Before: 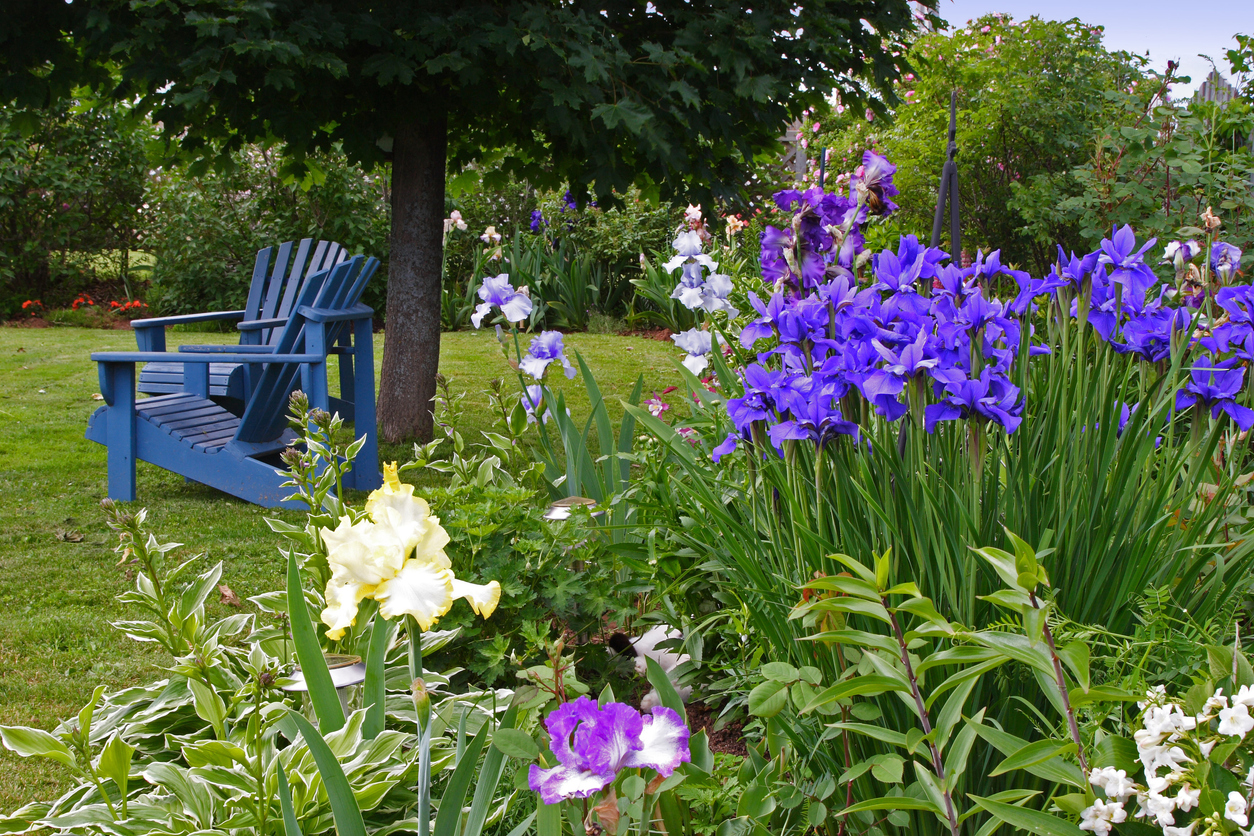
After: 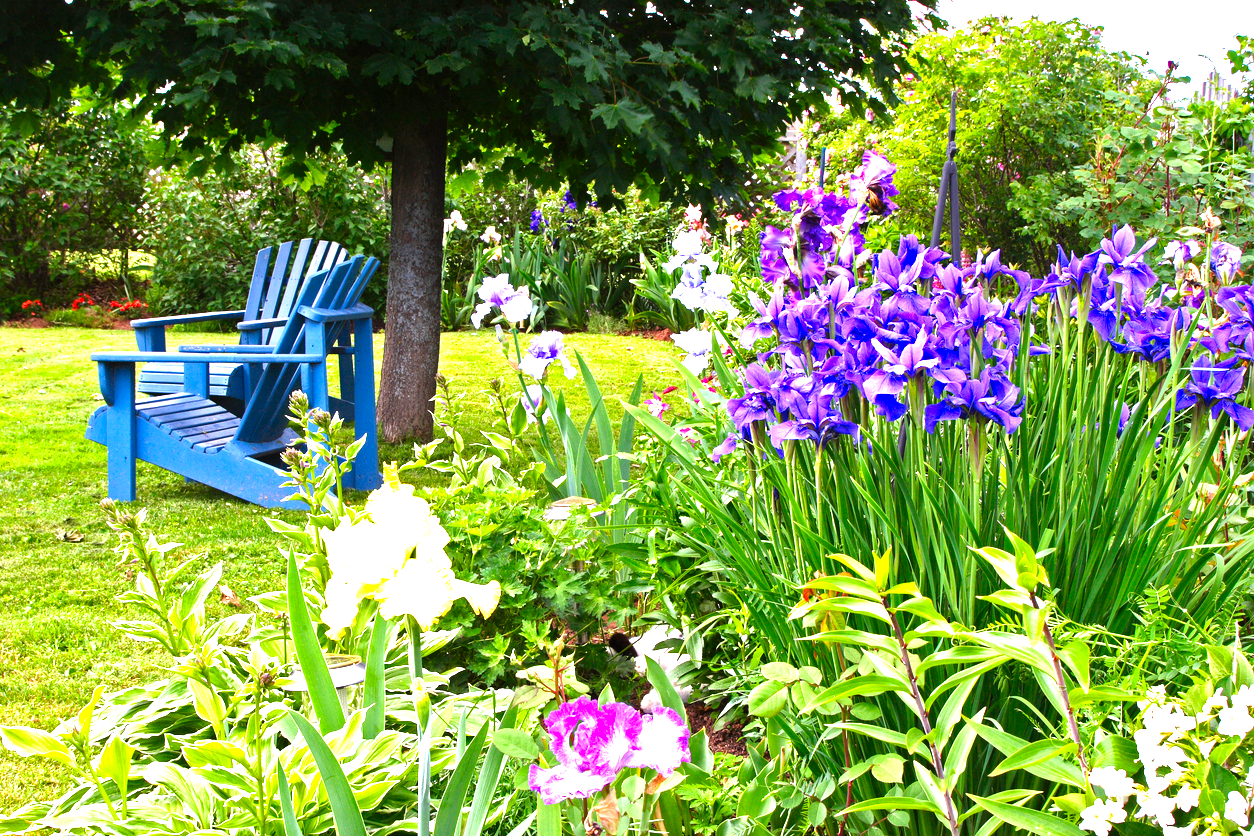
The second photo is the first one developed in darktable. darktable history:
levels: levels [0, 0.281, 0.562]
contrast brightness saturation: contrast 0.034, brightness -0.042
tone equalizer: edges refinement/feathering 500, mask exposure compensation -1.57 EV, preserve details no
